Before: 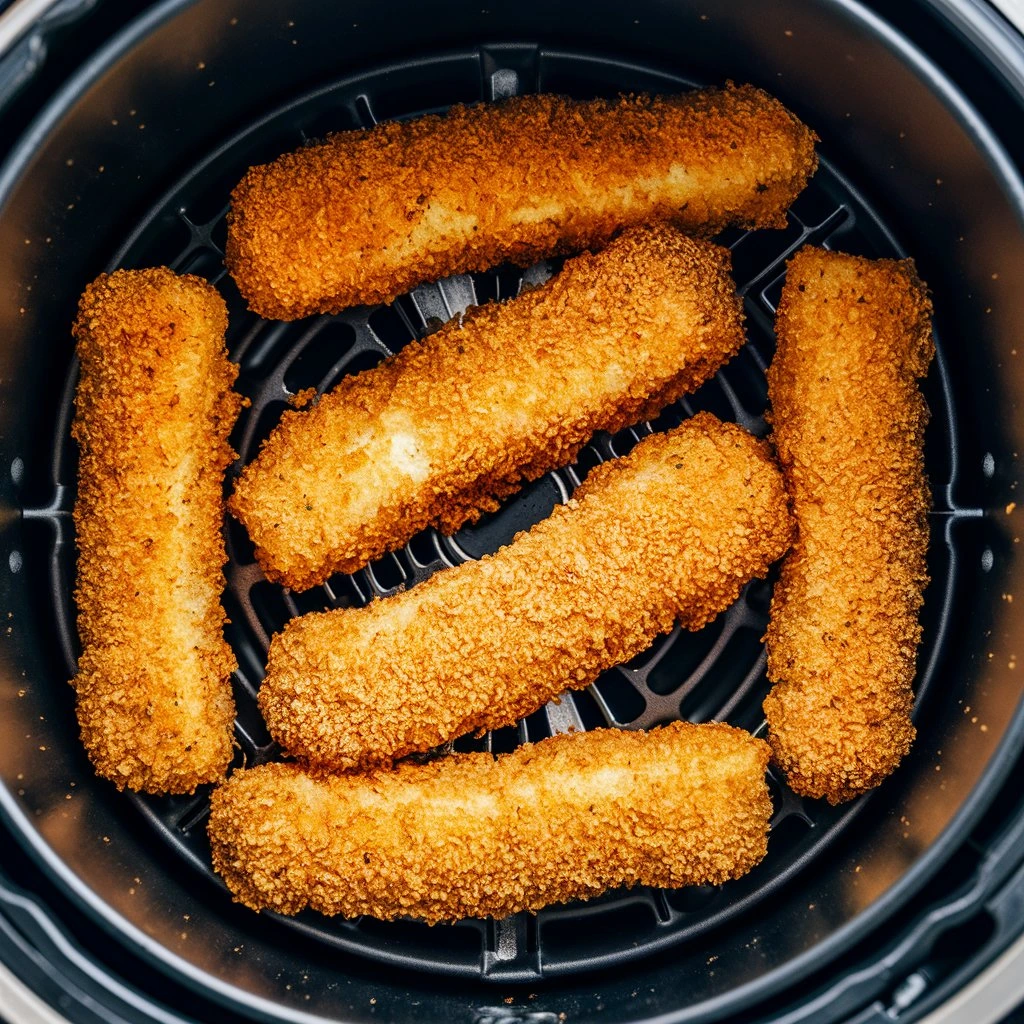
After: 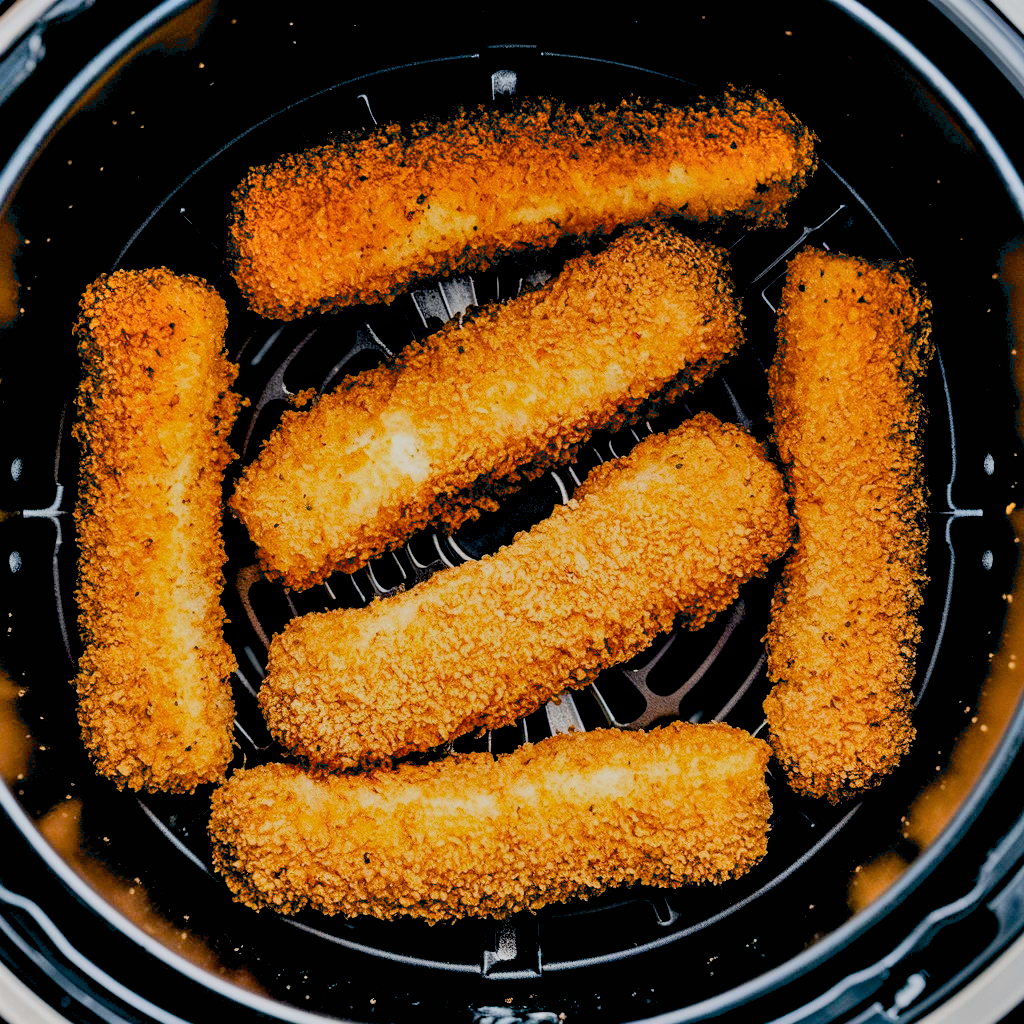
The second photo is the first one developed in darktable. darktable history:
shadows and highlights: white point adjustment -3.64, highlights -63.34, highlights color adjustment 42%, soften with gaussian
exposure: black level correction 0.031, exposure 0.304 EV, compensate highlight preservation false
rgb levels: preserve colors max RGB
filmic rgb: black relative exposure -16 EV, white relative exposure 6.92 EV, hardness 4.7
